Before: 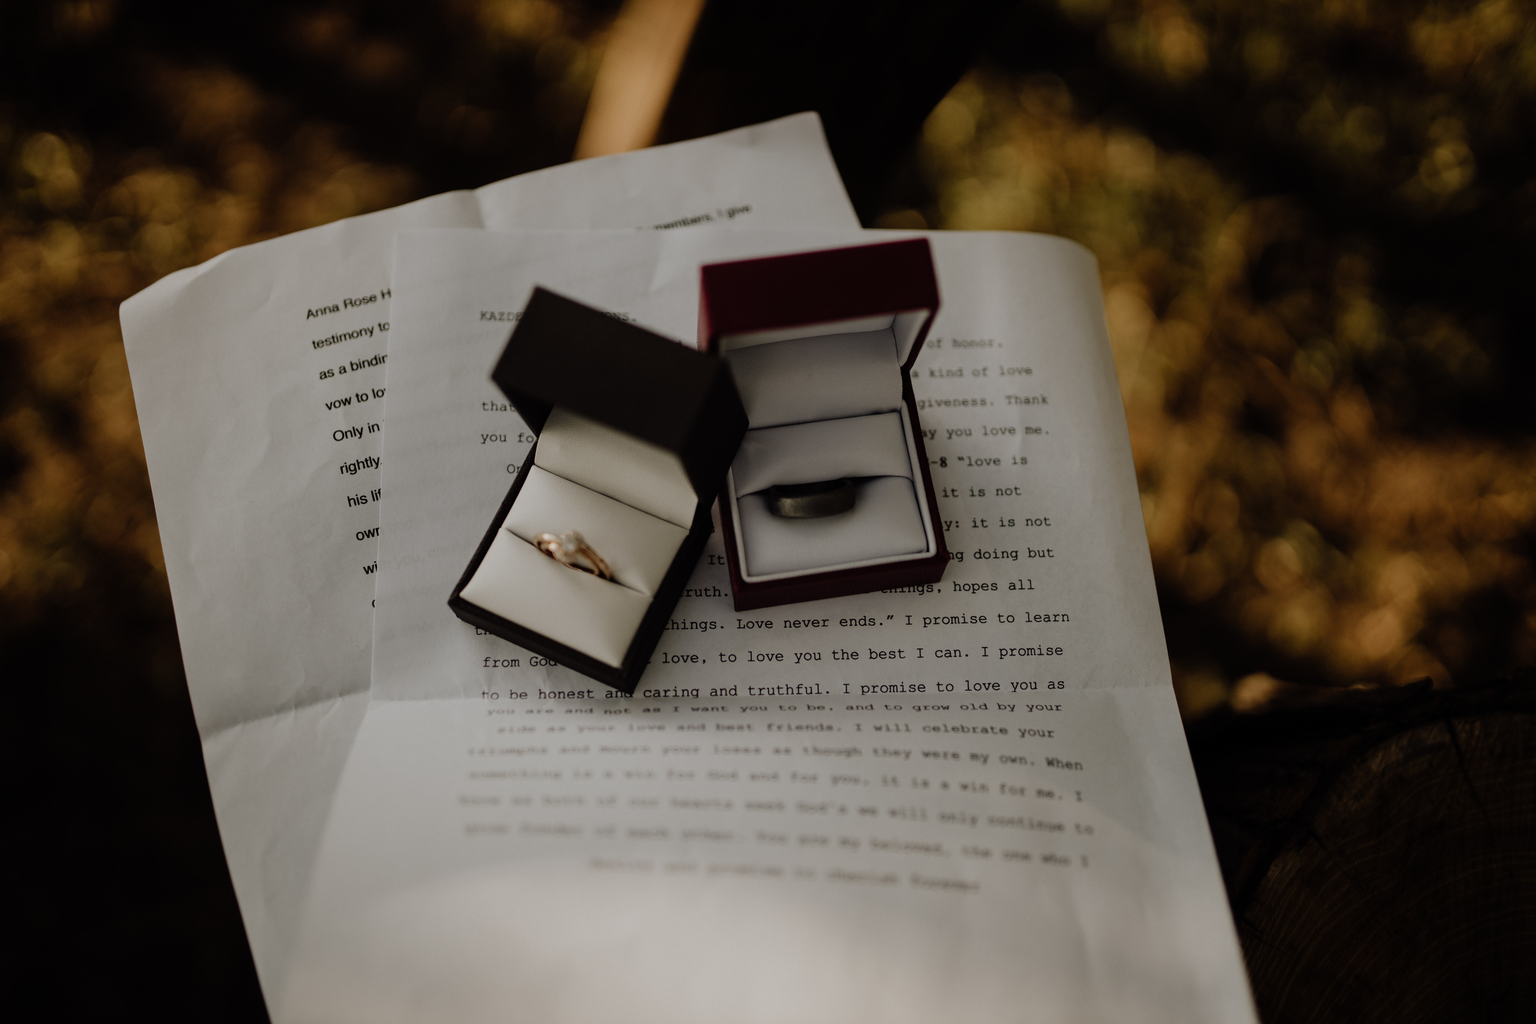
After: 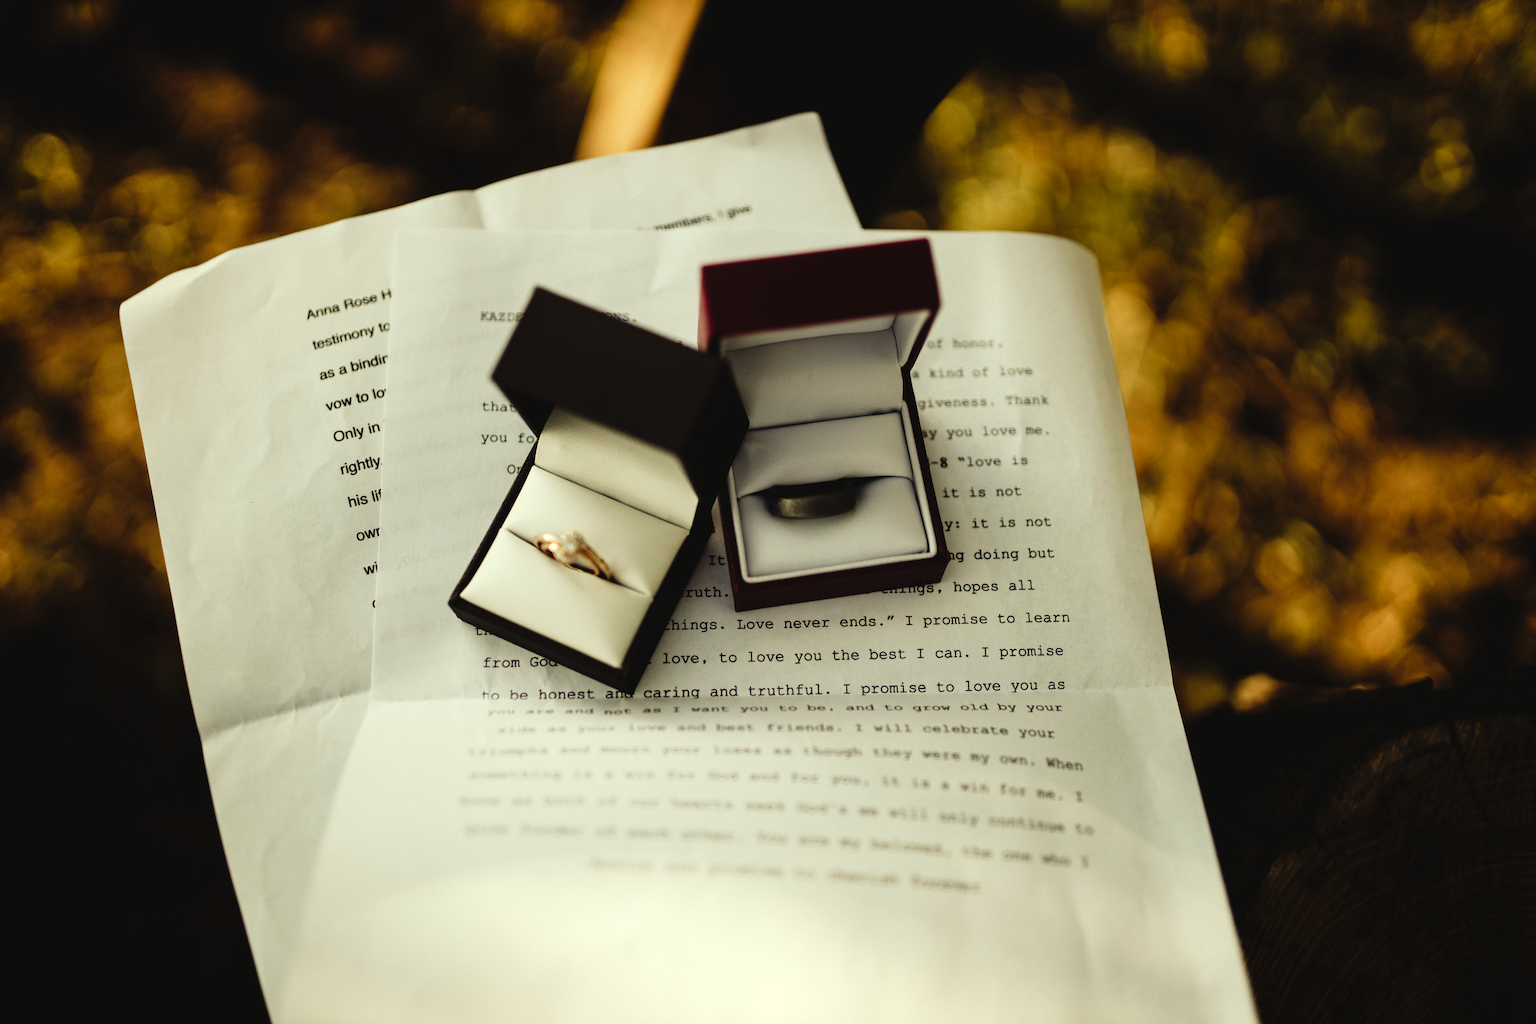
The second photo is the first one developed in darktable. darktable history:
exposure: black level correction 0.001, exposure 1 EV, compensate exposure bias true, compensate highlight preservation false
tone curve: curves: ch0 [(0, 0.036) (0.119, 0.115) (0.461, 0.479) (0.715, 0.767) (0.817, 0.865) (1, 0.998)]; ch1 [(0, 0) (0.377, 0.416) (0.44, 0.478) (0.487, 0.498) (0.514, 0.525) (0.538, 0.552) (0.67, 0.688) (1, 1)]; ch2 [(0, 0) (0.38, 0.405) (0.463, 0.445) (0.492, 0.486) (0.524, 0.541) (0.578, 0.59) (0.653, 0.658) (1, 1)], preserve colors none
color correction: highlights a* -5.81, highlights b* 10.95
